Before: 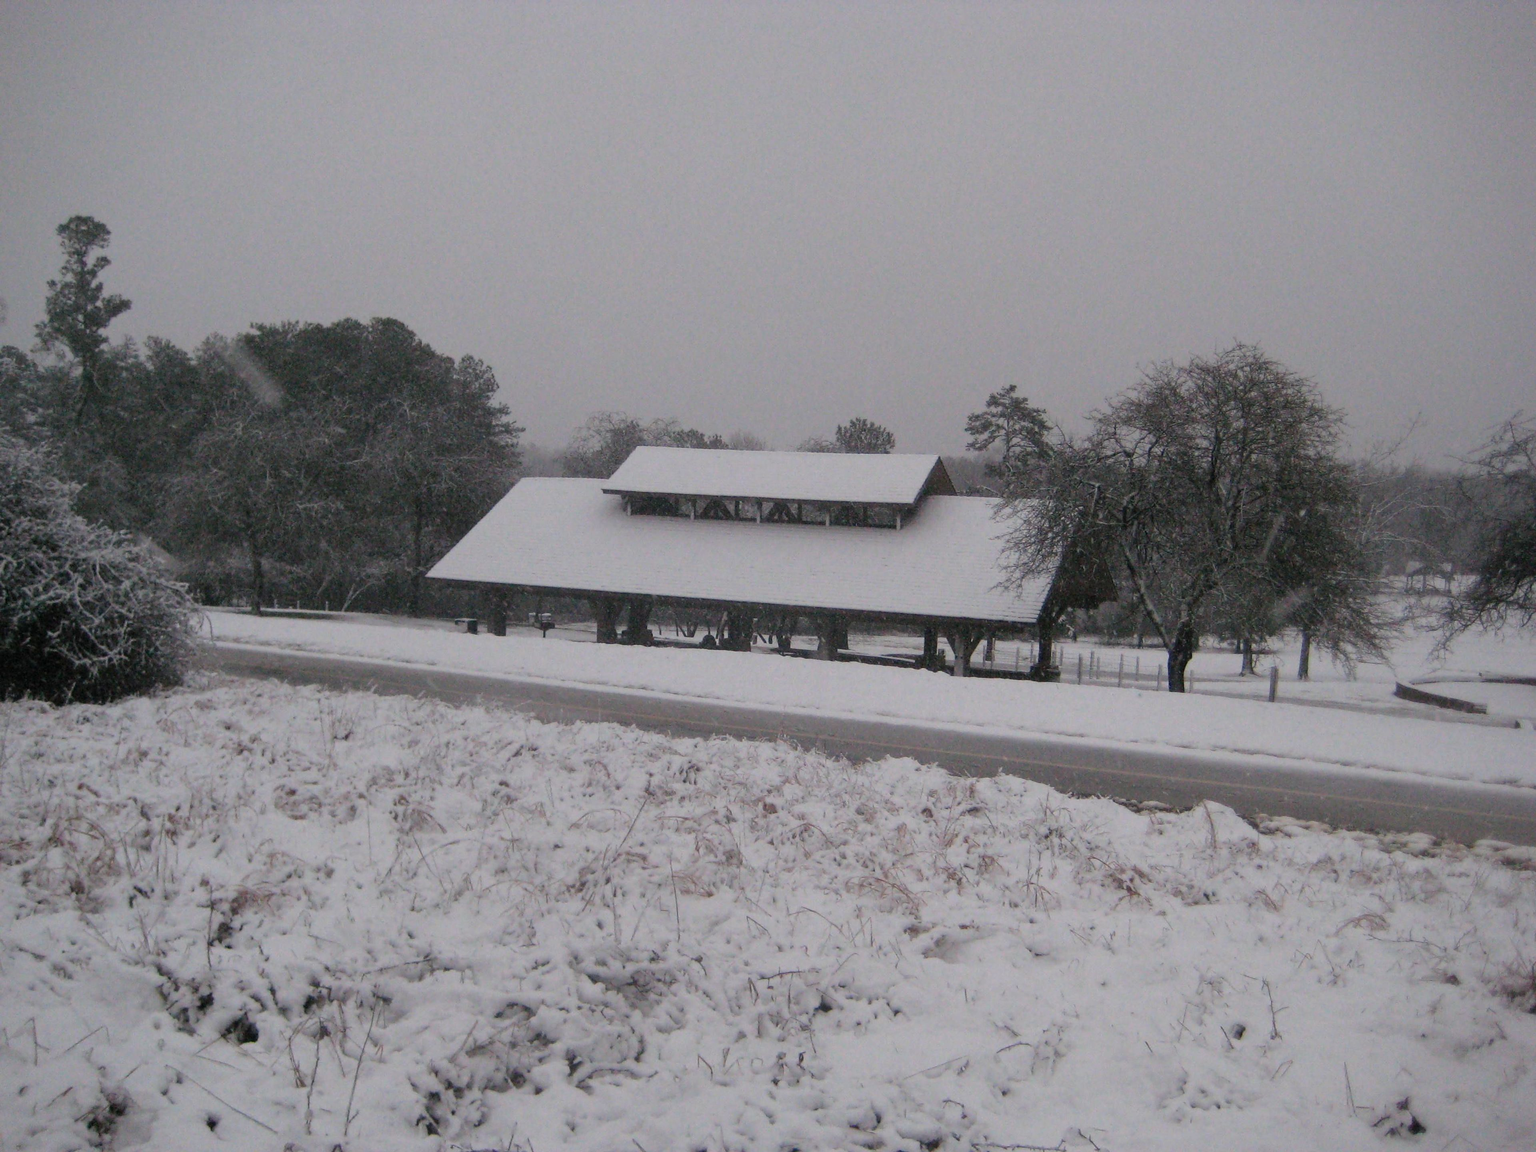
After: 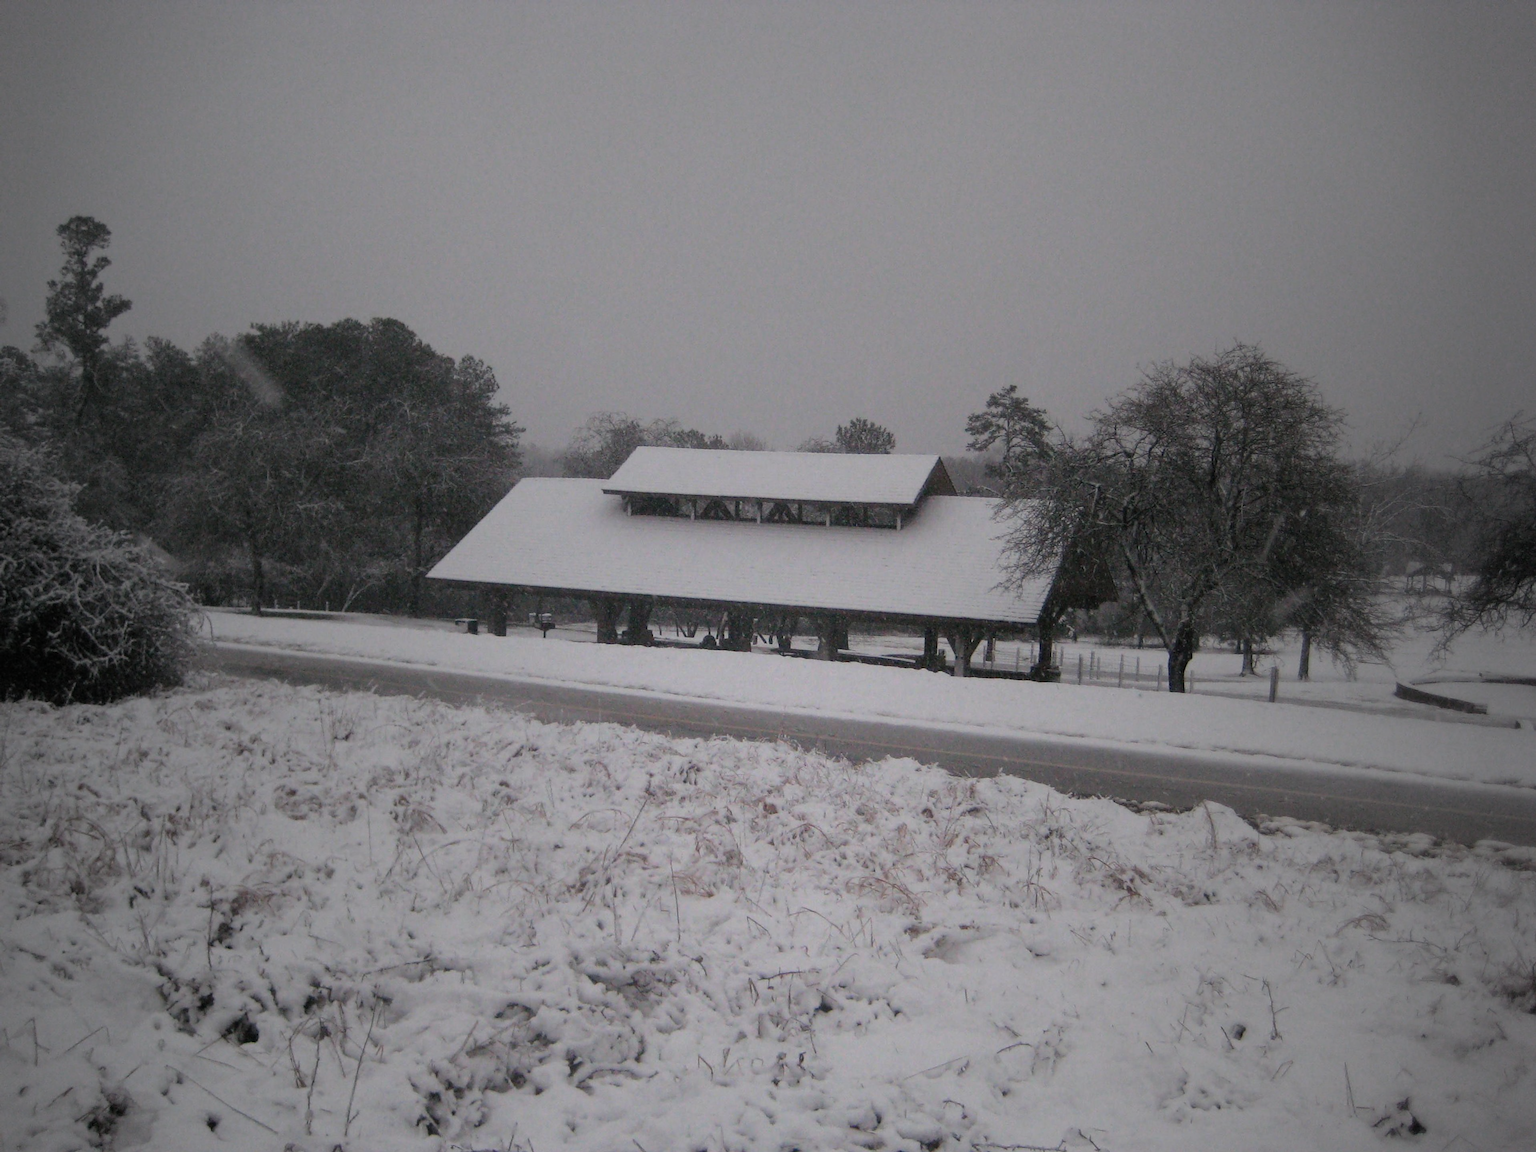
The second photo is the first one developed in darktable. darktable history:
vignetting: fall-off start 18.31%, fall-off radius 137.9%, brightness -0.485, center (-0.025, 0.399), width/height ratio 0.616, shape 0.599
